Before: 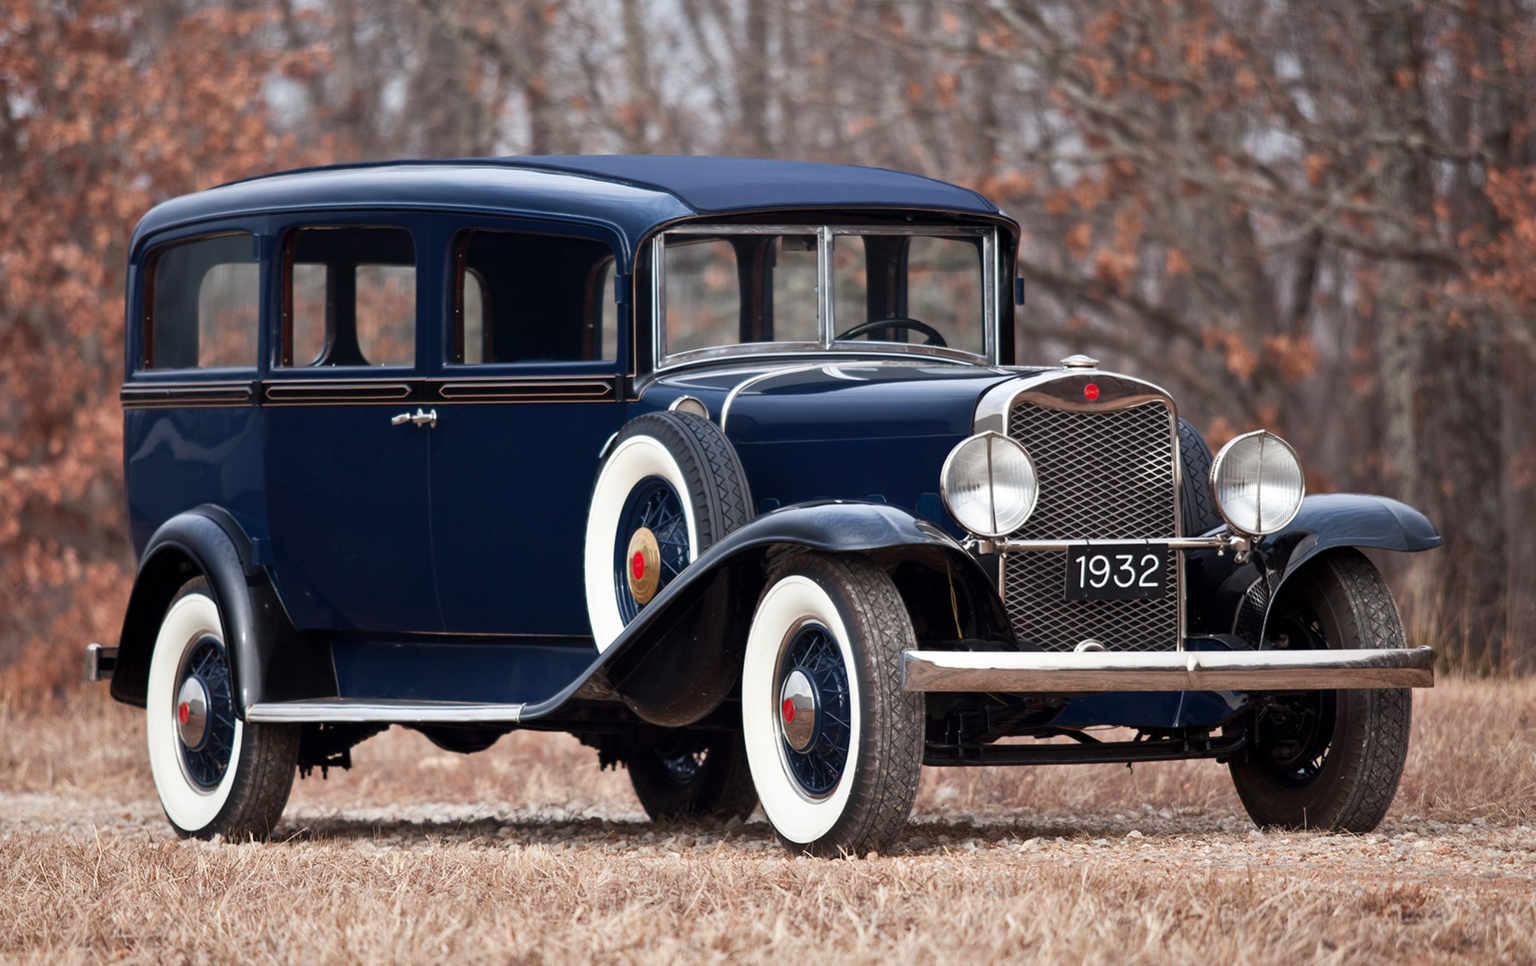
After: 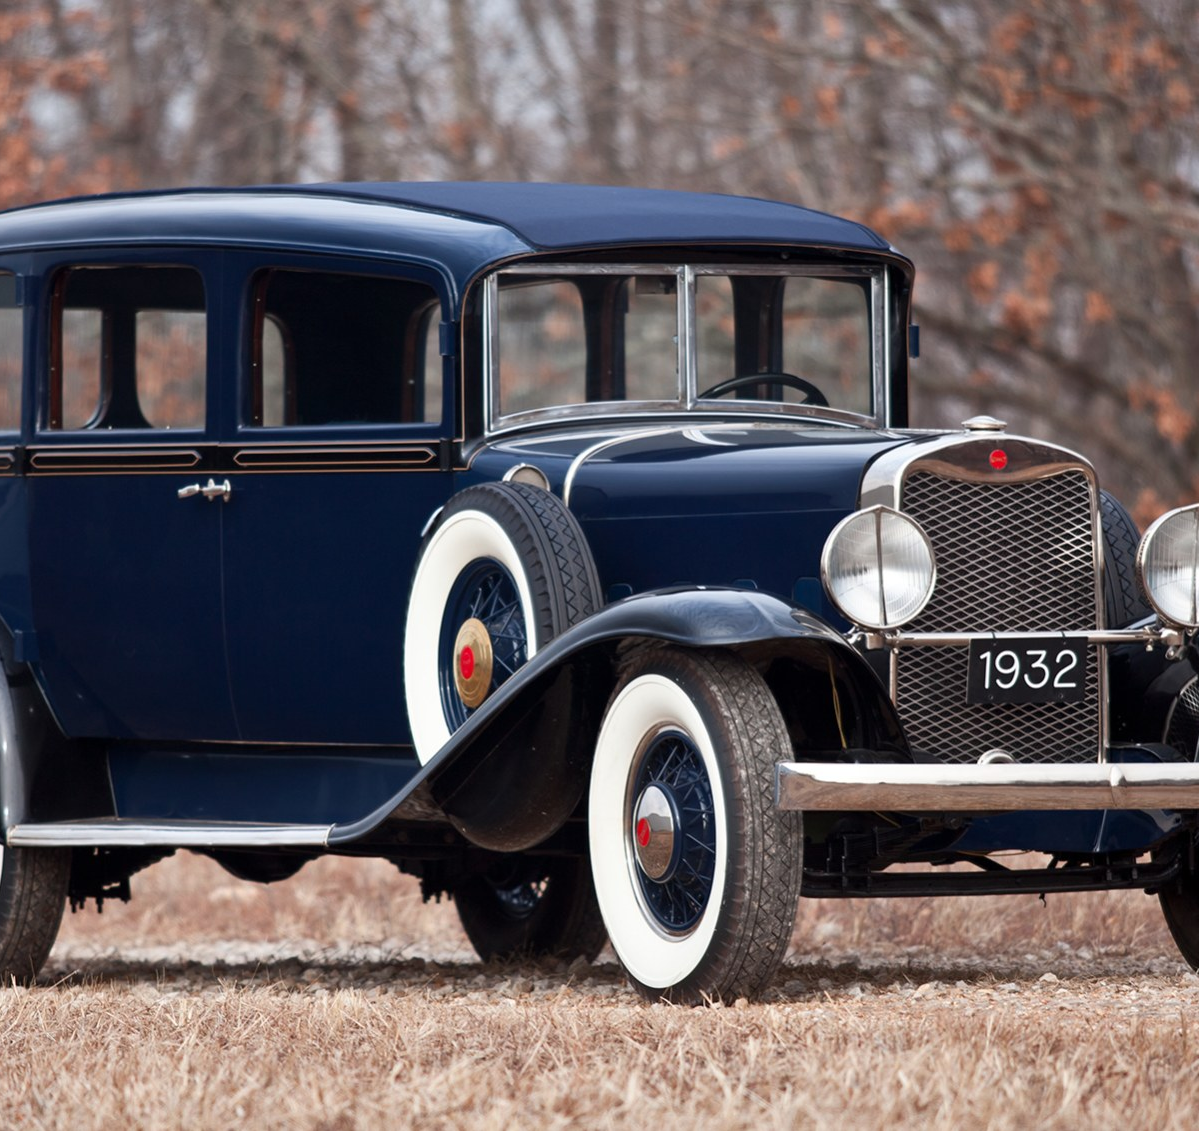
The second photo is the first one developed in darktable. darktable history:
crop and rotate: left 15.614%, right 17.774%
